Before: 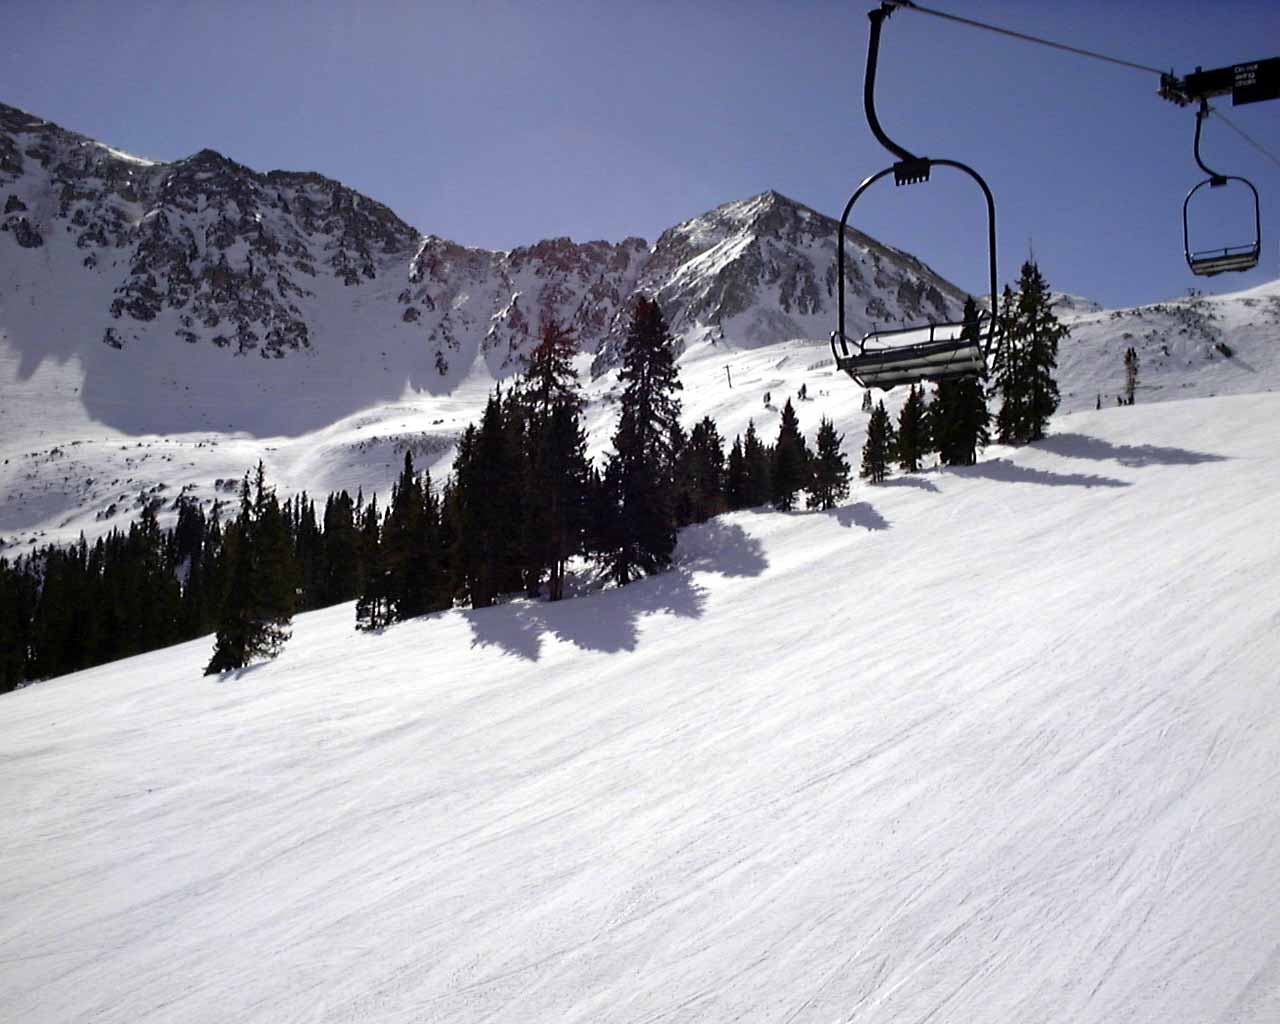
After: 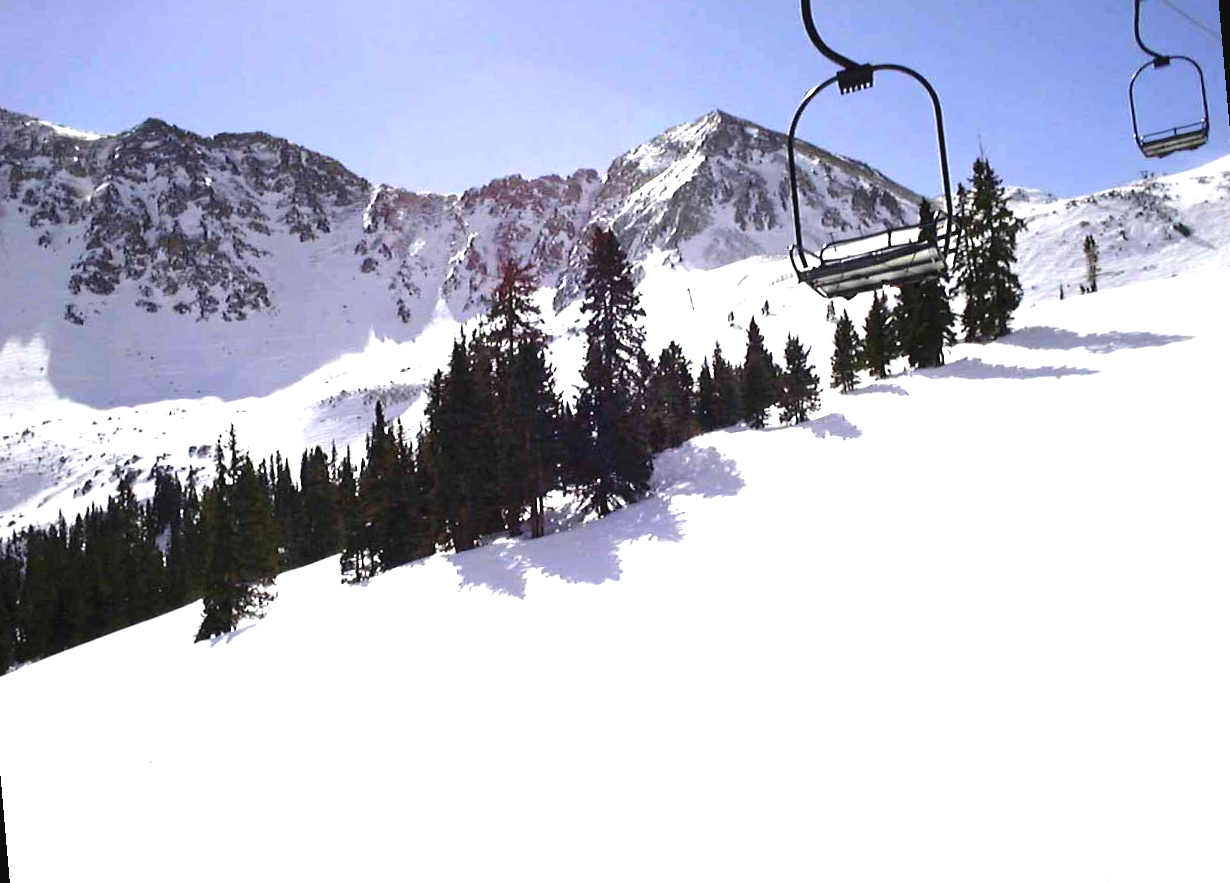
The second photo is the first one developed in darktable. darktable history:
white balance: emerald 1
rotate and perspective: rotation -5°, crop left 0.05, crop right 0.952, crop top 0.11, crop bottom 0.89
exposure: black level correction -0.002, exposure 1.35 EV, compensate highlight preservation false
